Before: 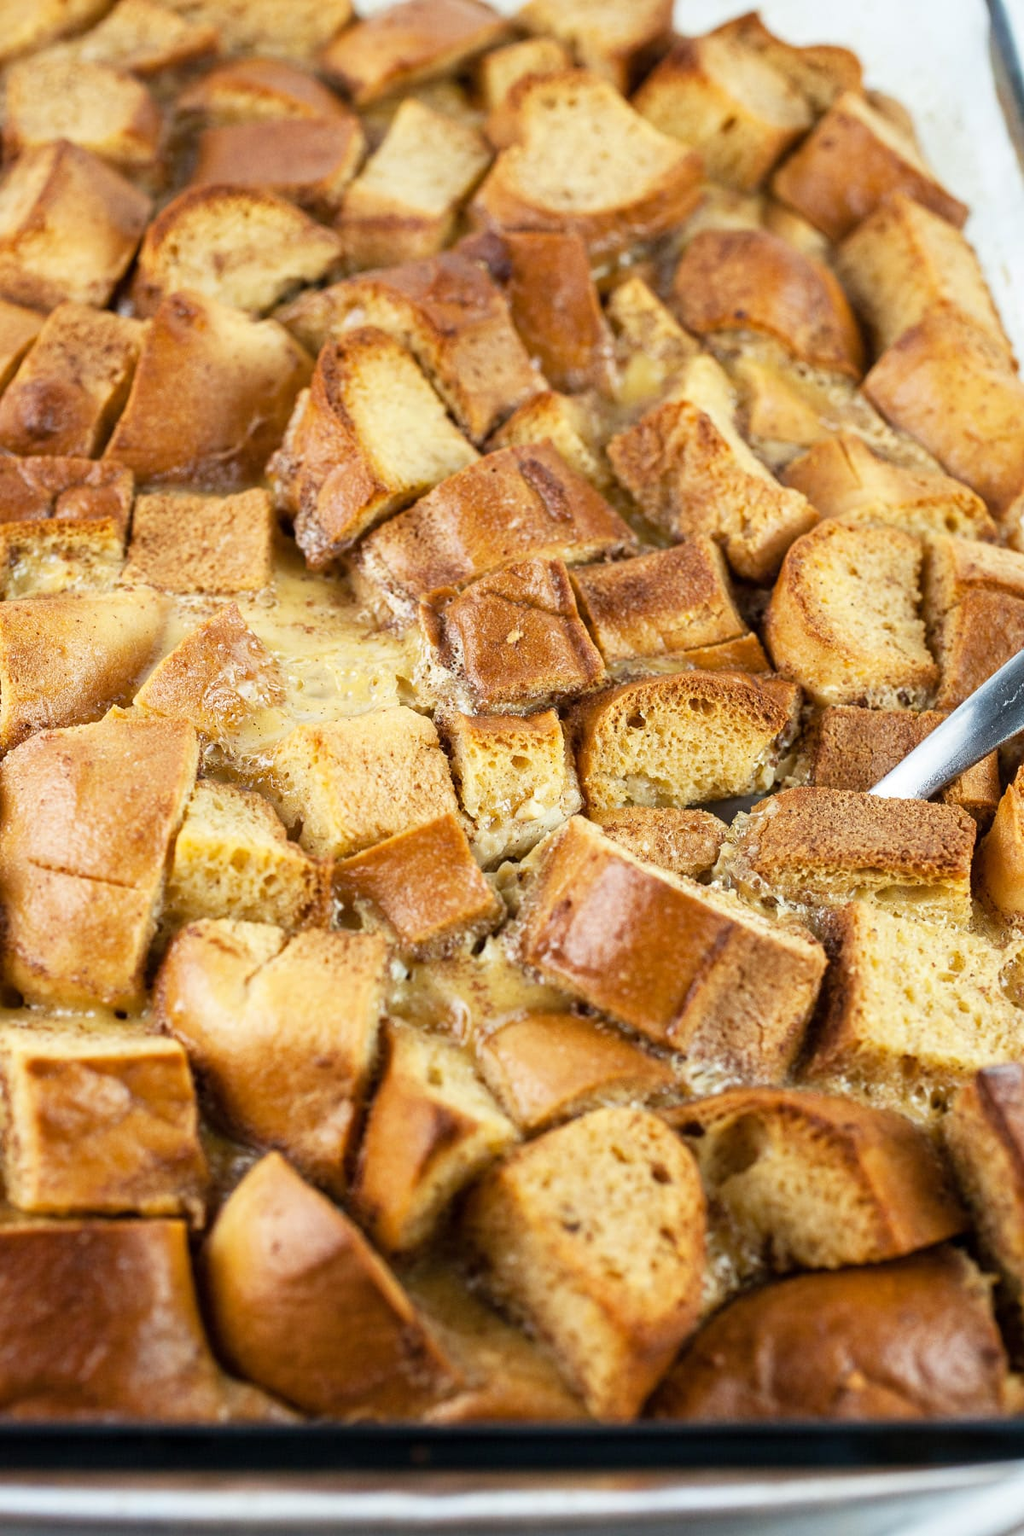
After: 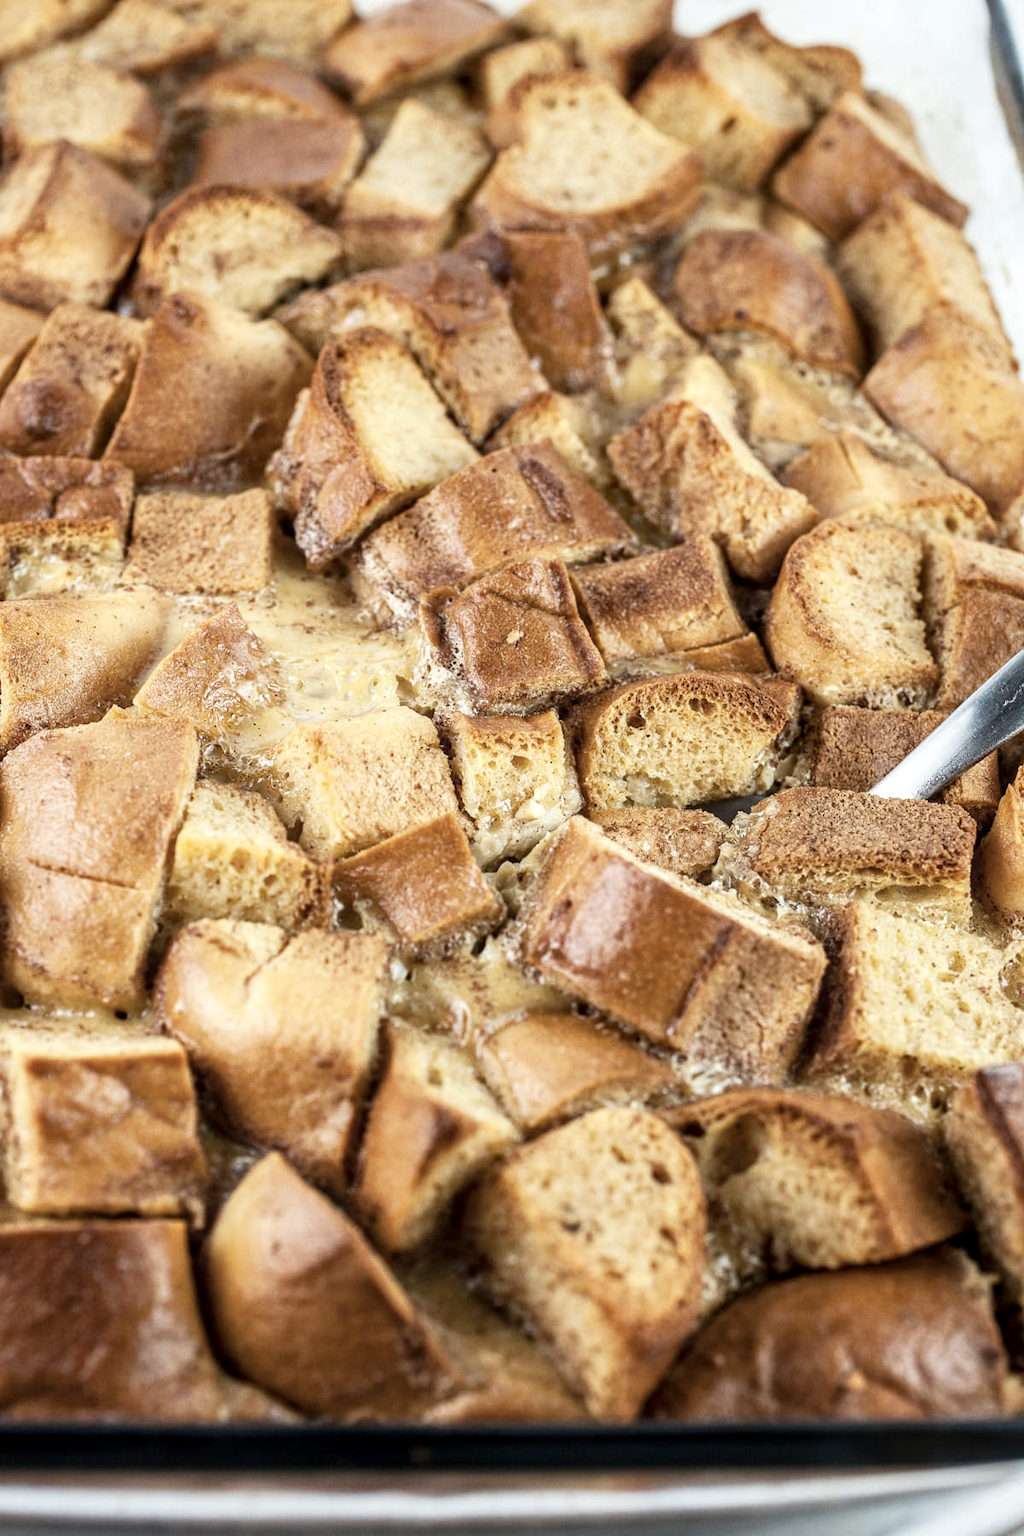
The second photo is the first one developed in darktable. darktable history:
local contrast: on, module defaults
contrast brightness saturation: contrast 0.1, saturation -0.3
